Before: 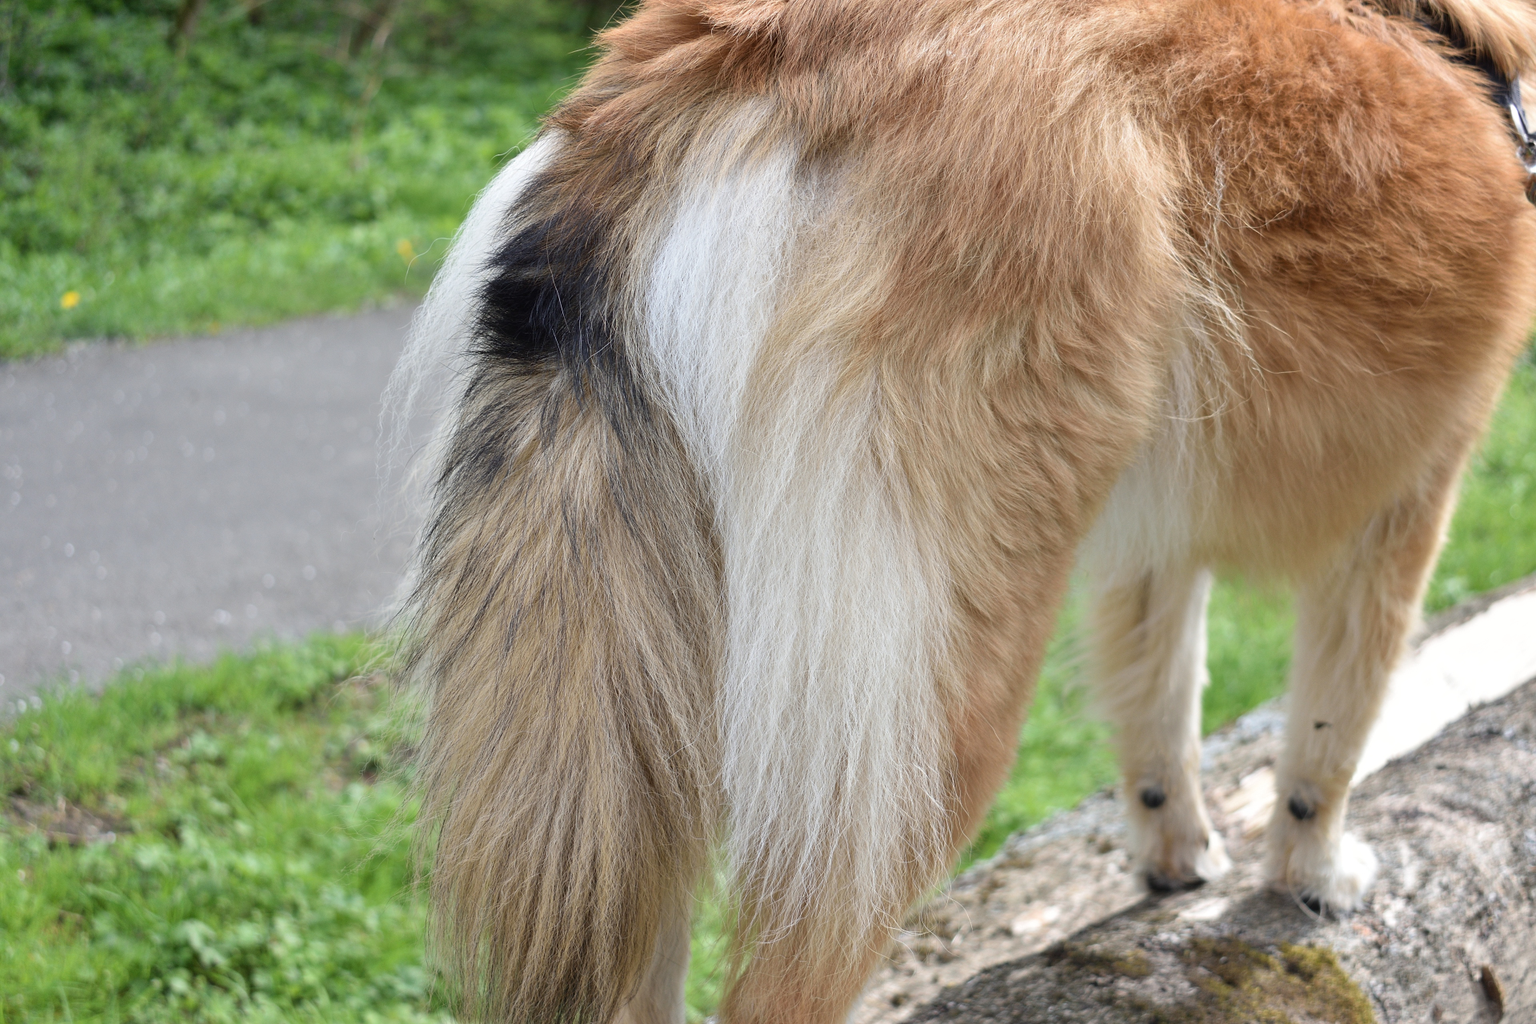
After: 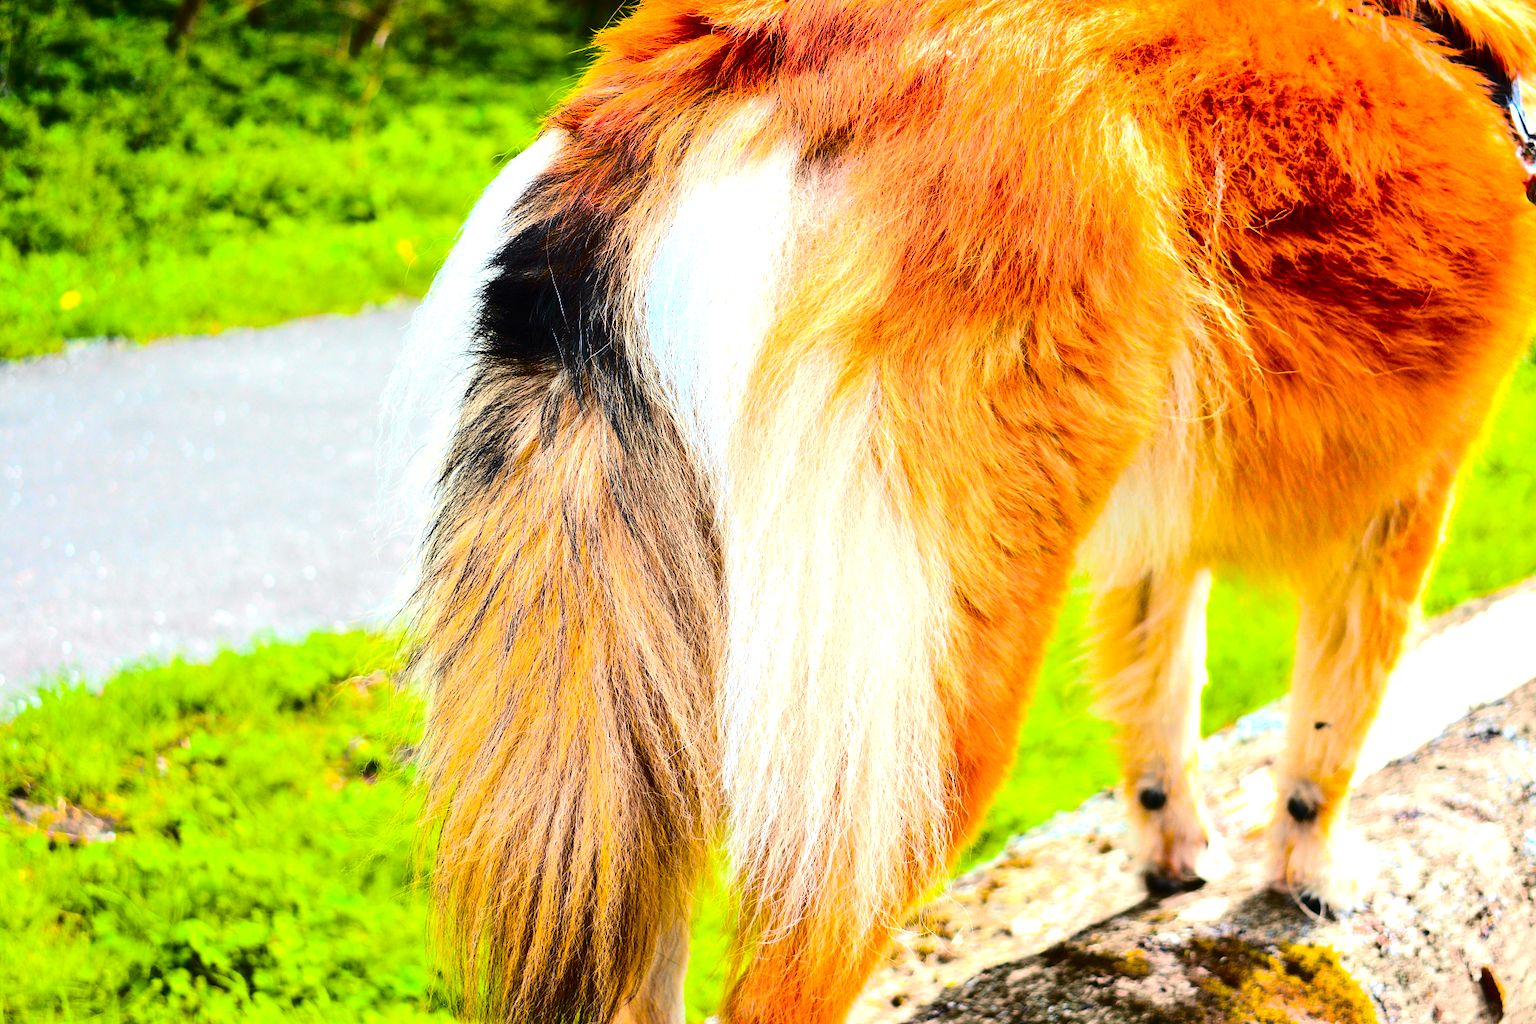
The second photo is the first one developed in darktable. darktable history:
tone curve: curves: ch0 [(0, 0.006) (0.184, 0.117) (0.405, 0.46) (0.456, 0.528) (0.634, 0.728) (0.877, 0.89) (0.984, 0.935)]; ch1 [(0, 0) (0.443, 0.43) (0.492, 0.489) (0.566, 0.579) (0.595, 0.625) (0.608, 0.667) (0.65, 0.729) (1, 1)]; ch2 [(0, 0) (0.33, 0.301) (0.421, 0.443) (0.447, 0.489) (0.492, 0.498) (0.537, 0.583) (0.586, 0.591) (0.663, 0.686) (1, 1)], color space Lab, independent channels, preserve colors none
contrast brightness saturation: contrast 0.07, brightness -0.14, saturation 0.11
color balance rgb: linear chroma grading › highlights 100%, linear chroma grading › global chroma 23.41%, perceptual saturation grading › global saturation 35.38%, hue shift -10.68°, perceptual brilliance grading › highlights 47.25%, perceptual brilliance grading › mid-tones 22.2%, perceptual brilliance grading › shadows -5.93%
